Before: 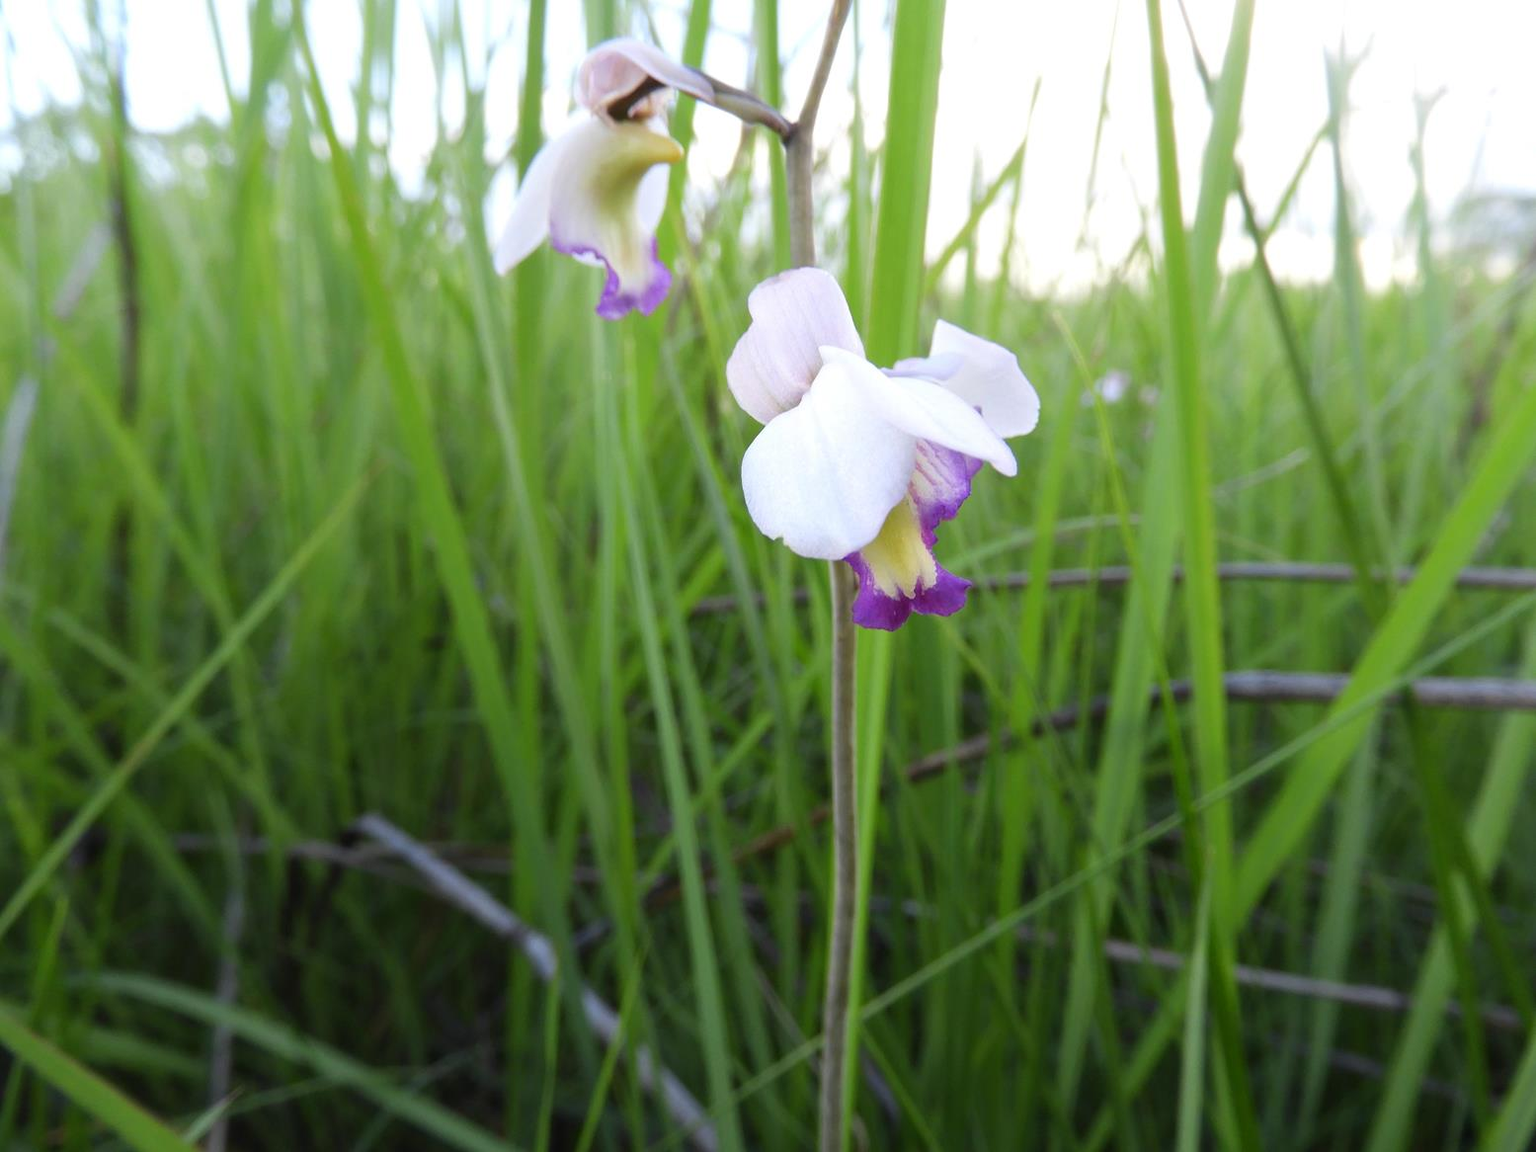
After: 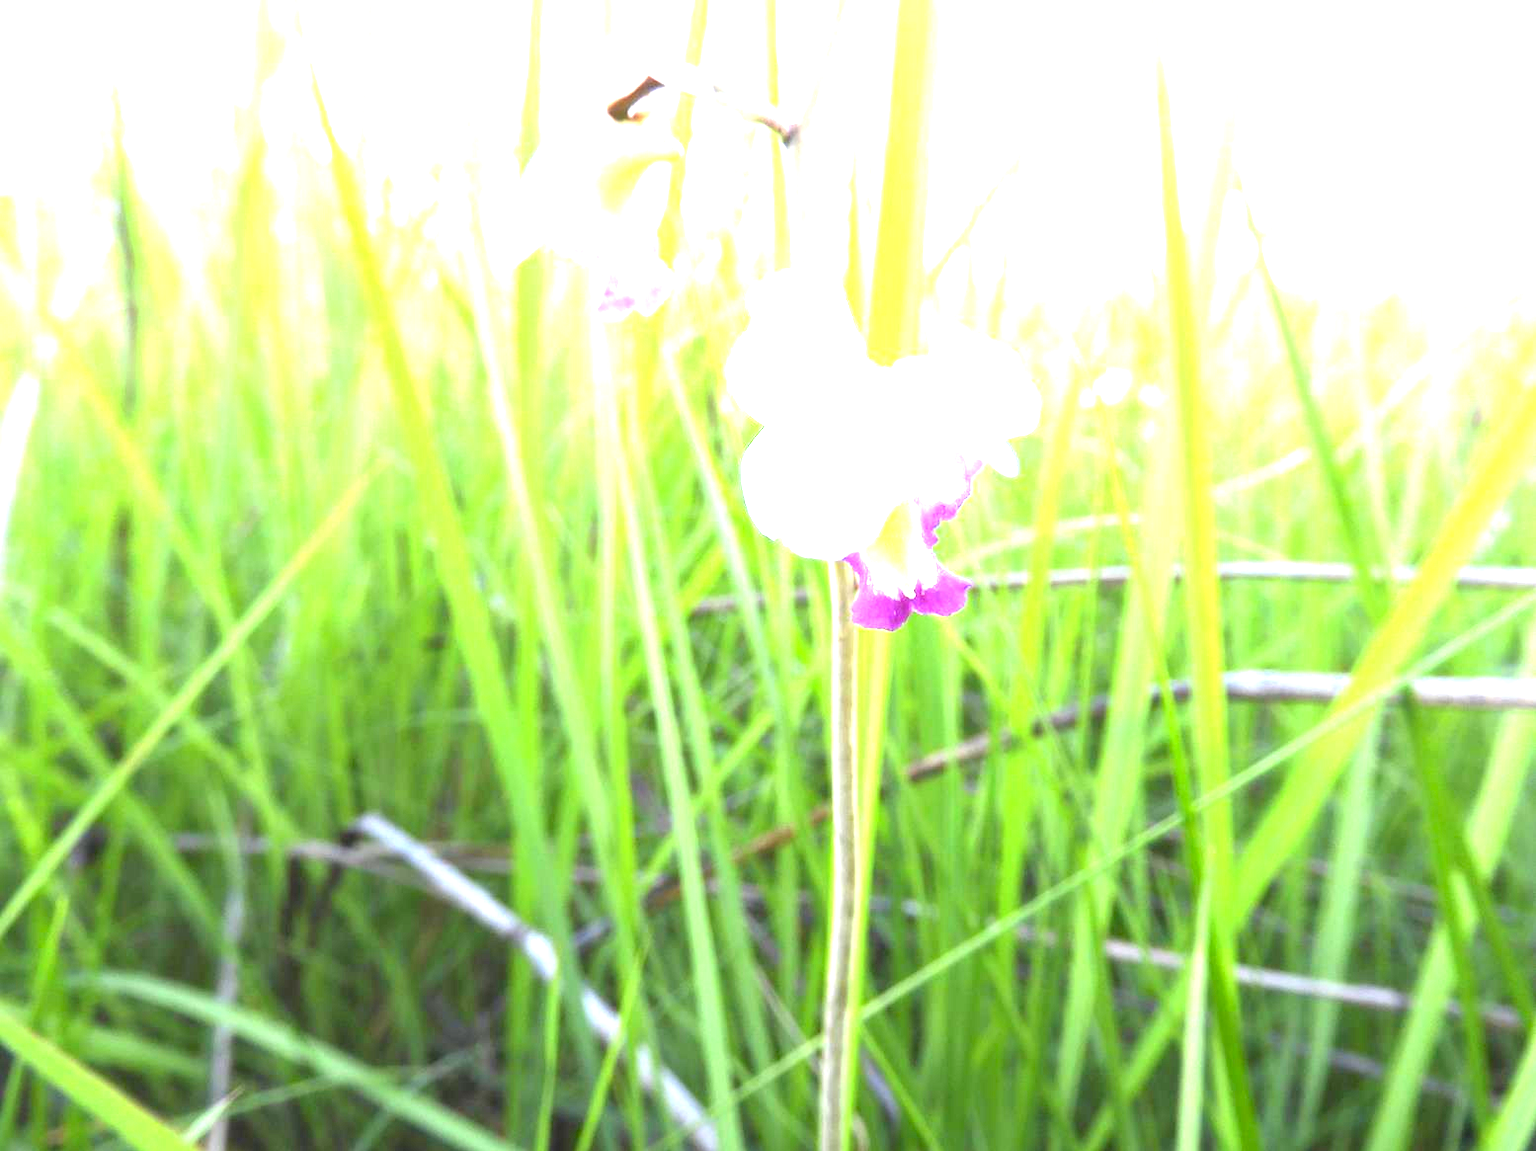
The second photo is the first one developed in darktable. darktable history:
exposure: black level correction 0.001, exposure 2.677 EV, compensate highlight preservation false
levels: levels [0, 0.478, 1]
